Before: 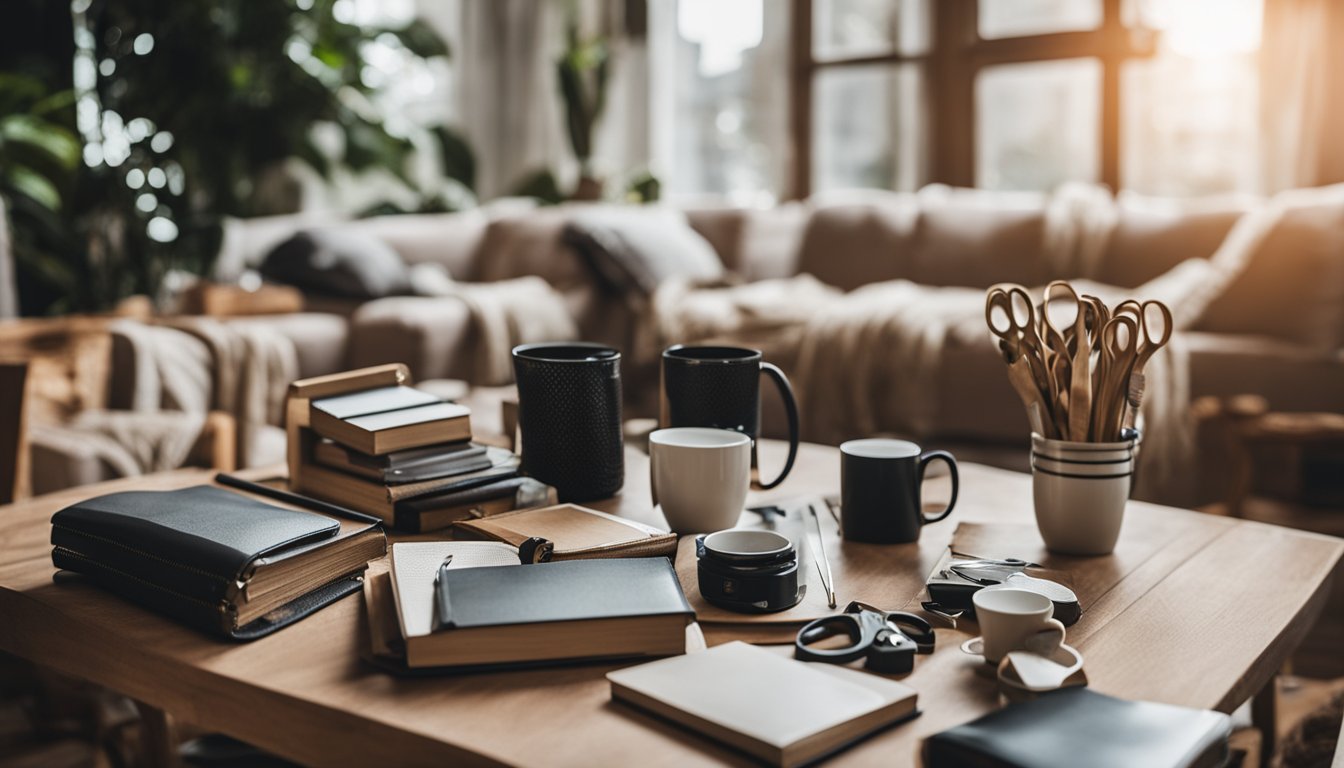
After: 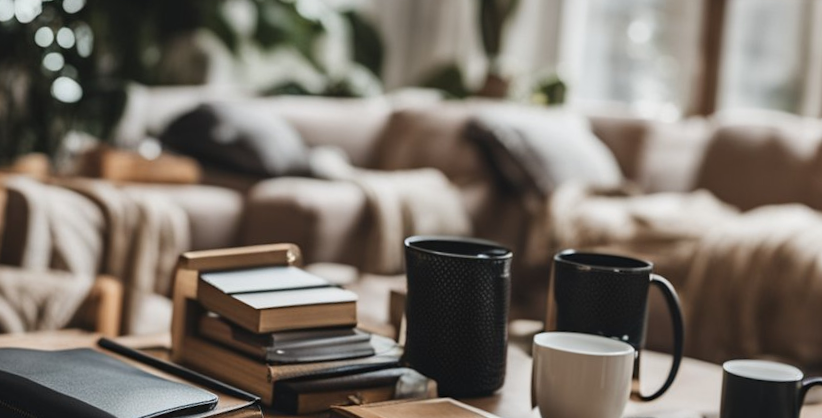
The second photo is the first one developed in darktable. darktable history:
crop and rotate: angle -4.99°, left 2.122%, top 6.945%, right 27.566%, bottom 30.519%
white balance: emerald 1
